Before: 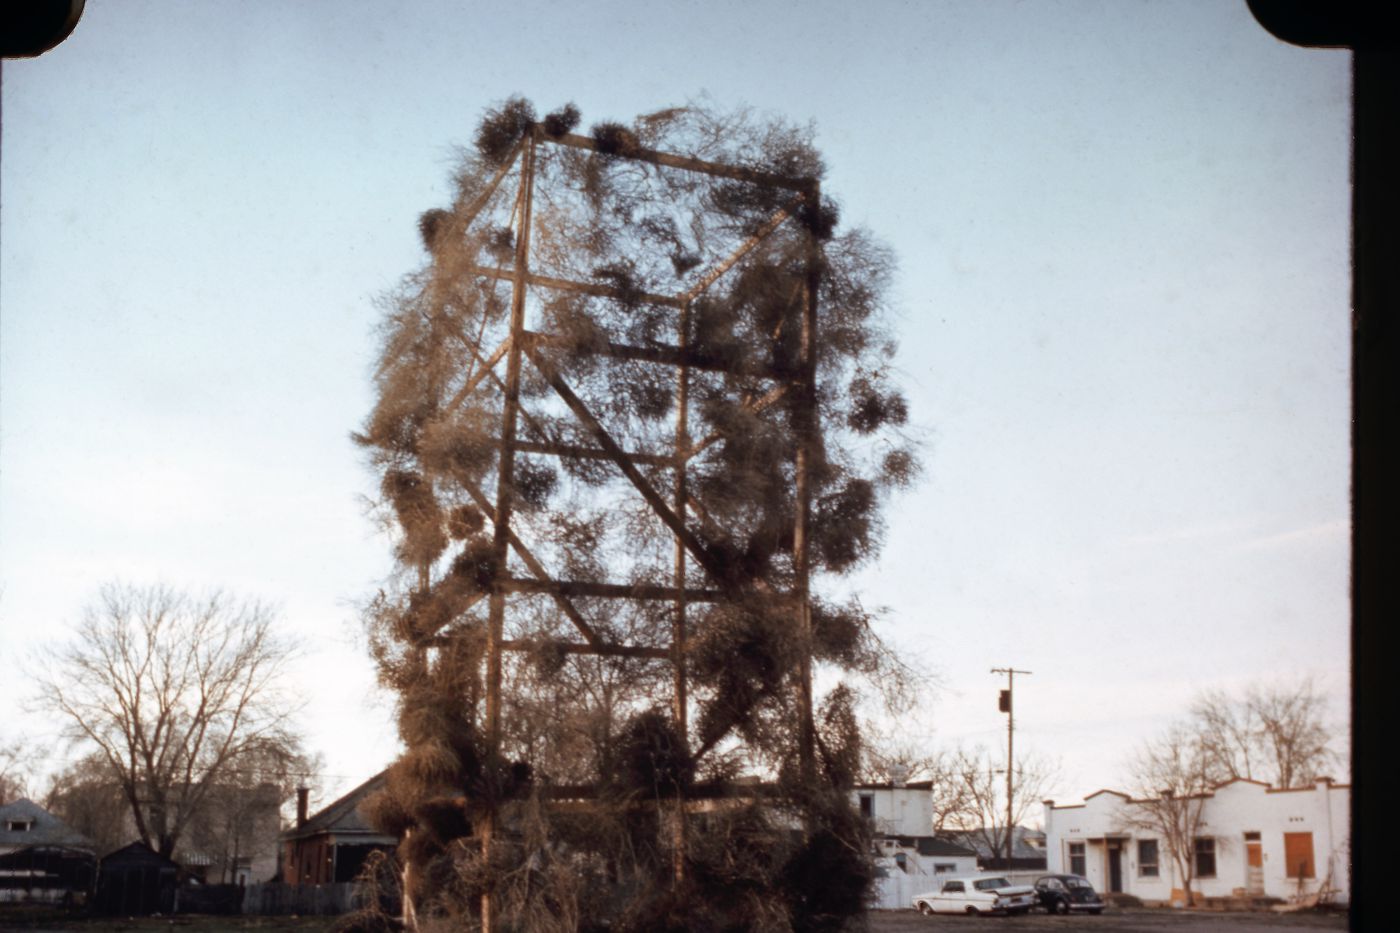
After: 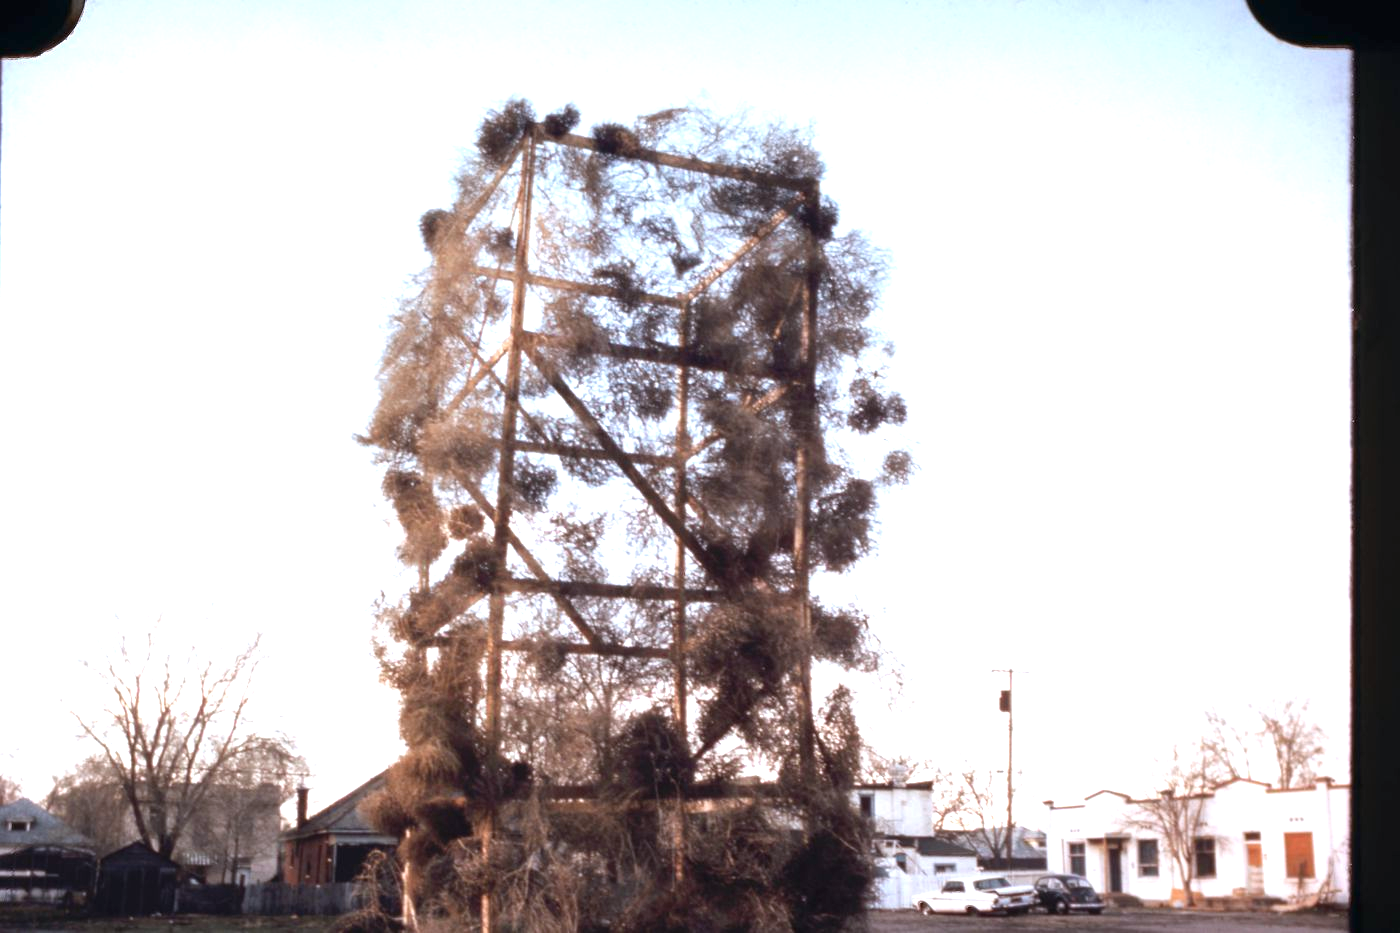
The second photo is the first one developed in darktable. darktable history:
color calibration: gray › normalize channels true, illuminant as shot in camera, x 0.358, y 0.373, temperature 4628.91 K, gamut compression 0.022
exposure: black level correction 0, exposure 1.199 EV, compensate exposure bias true, compensate highlight preservation false
